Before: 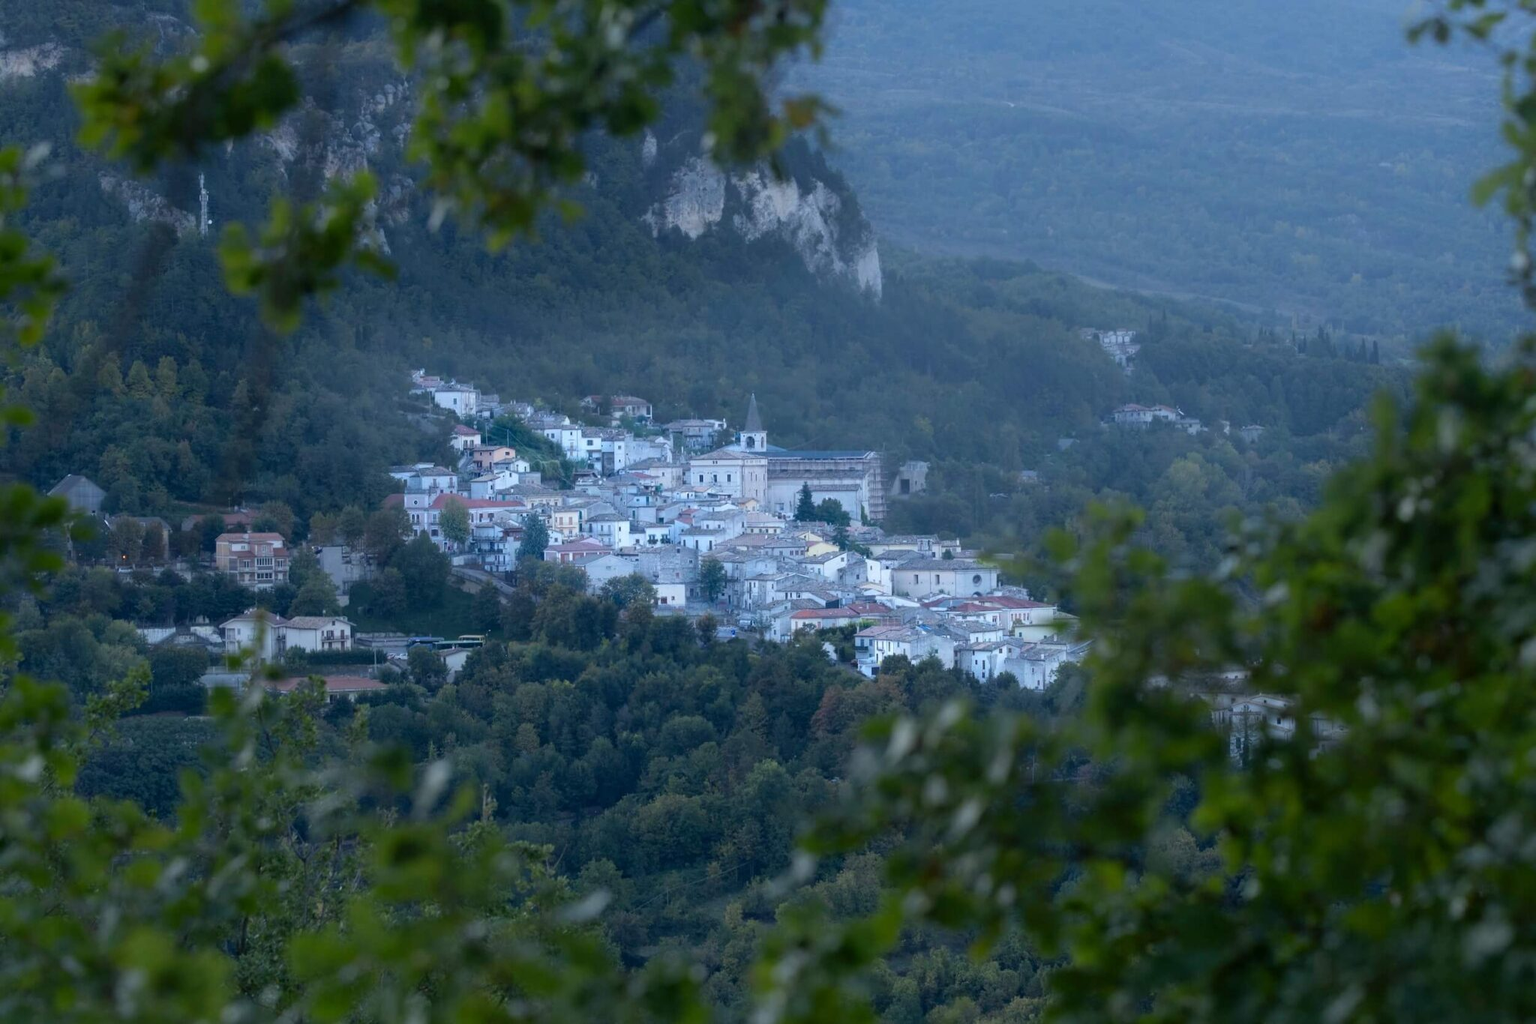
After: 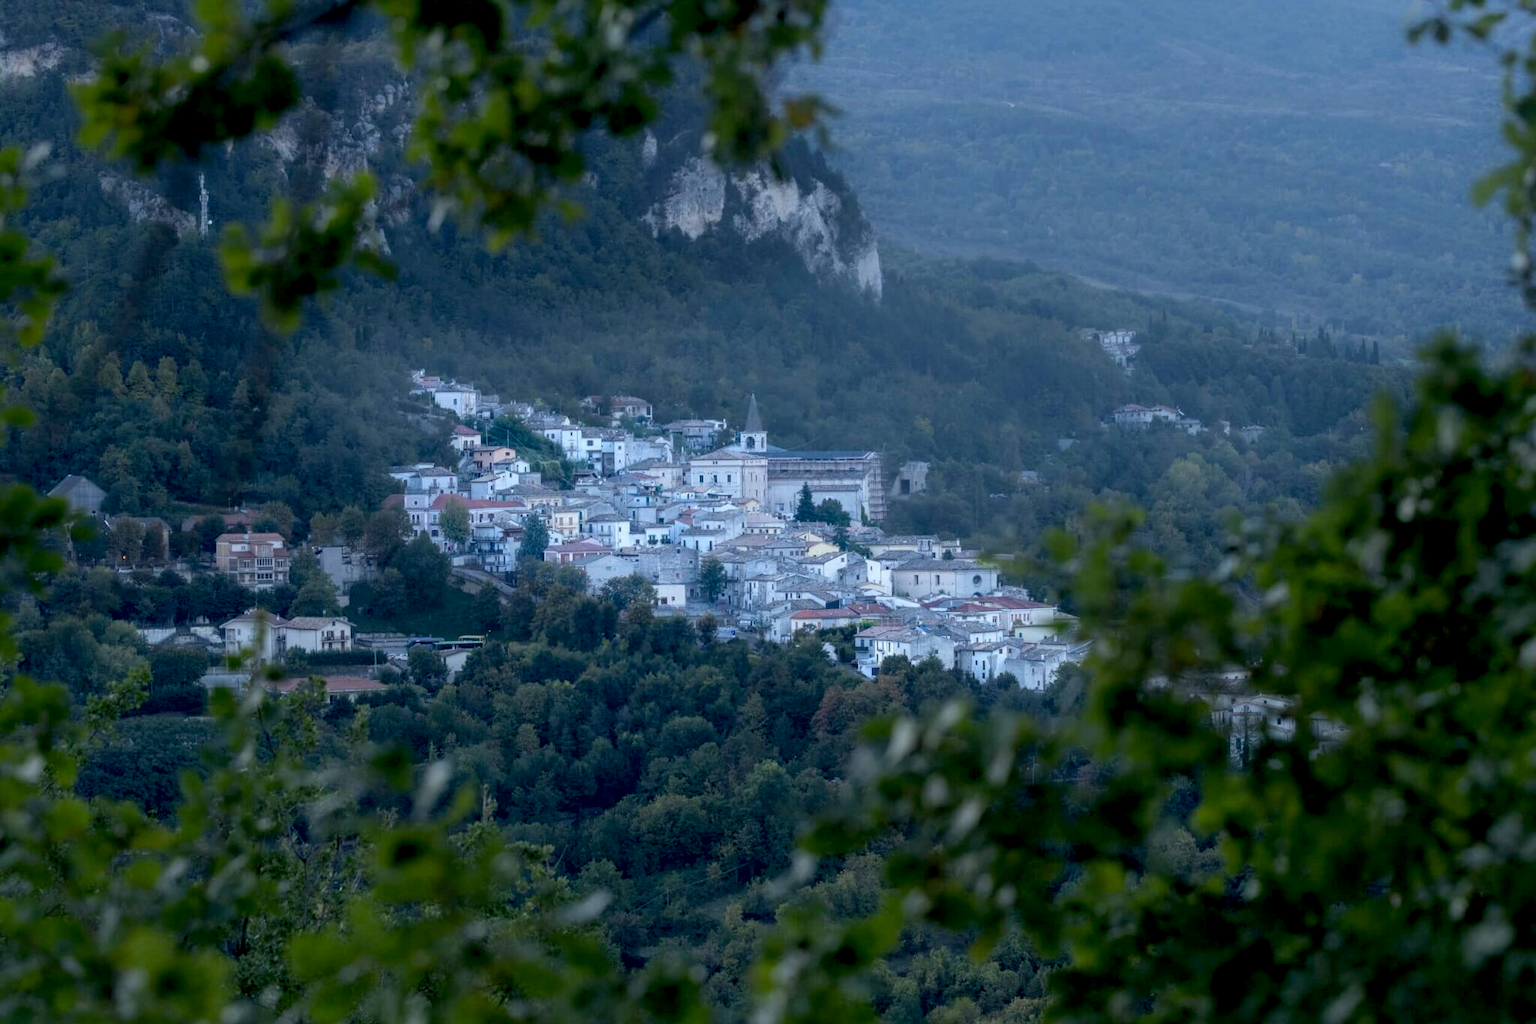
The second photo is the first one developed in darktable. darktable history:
local contrast: on, module defaults
exposure: black level correction 0.009, exposure -0.163 EV, compensate highlight preservation false
